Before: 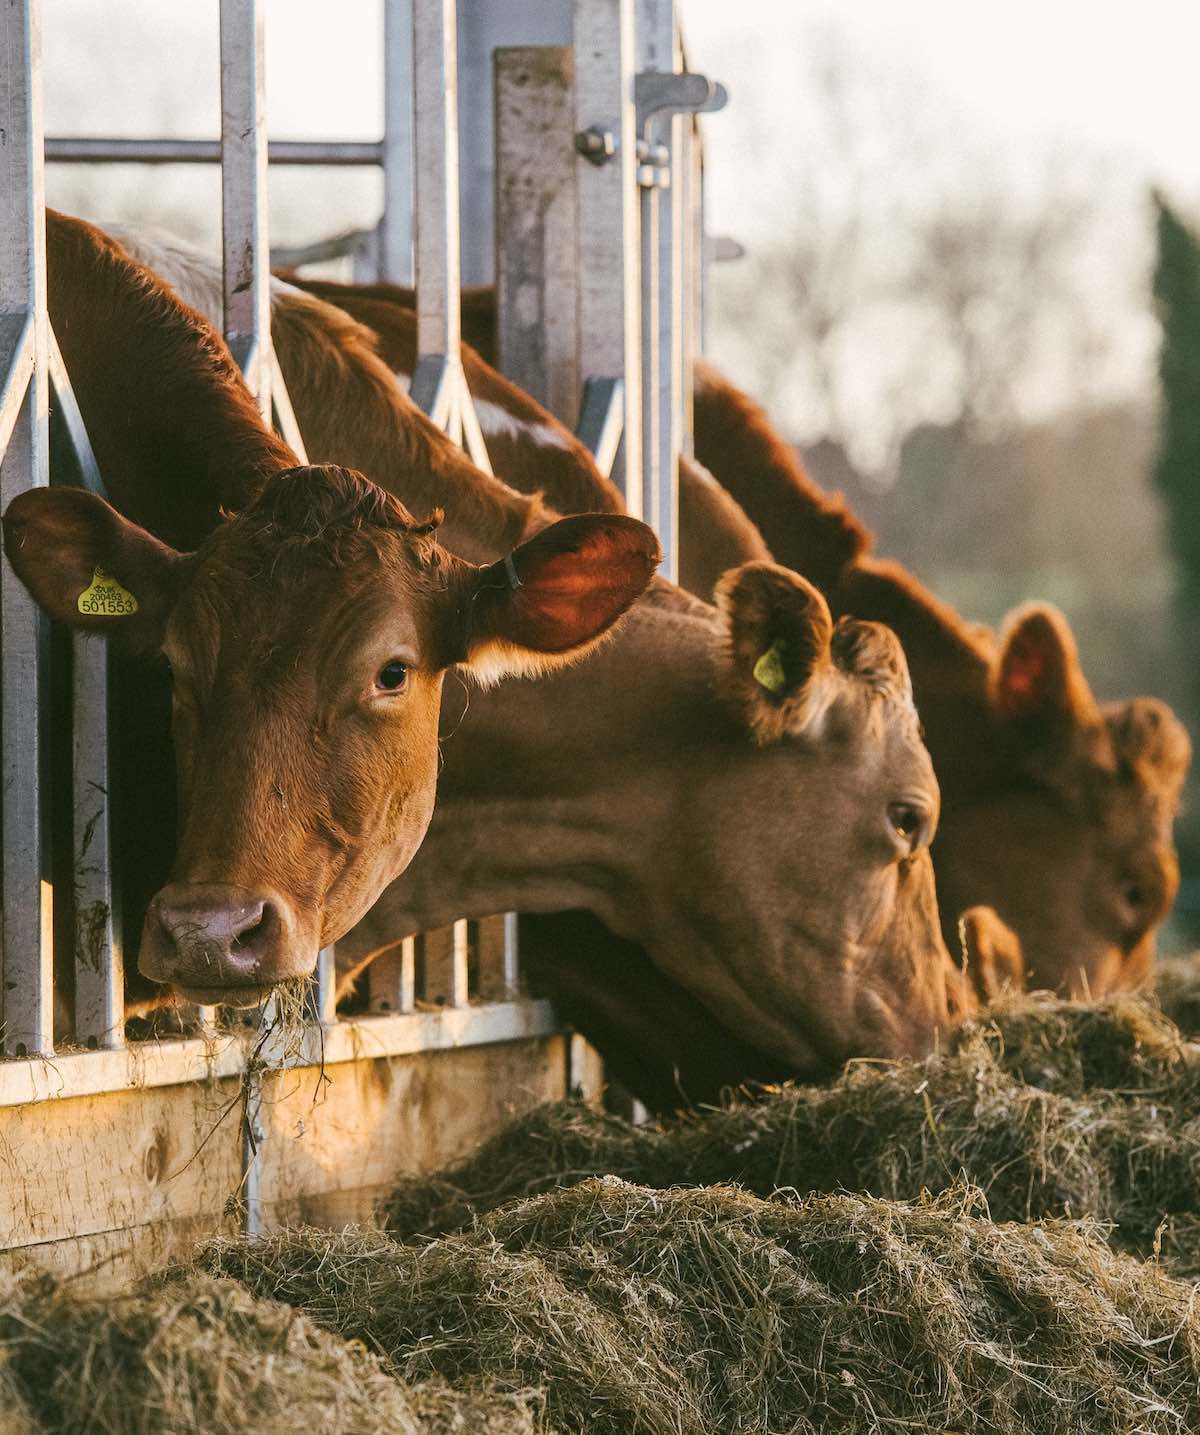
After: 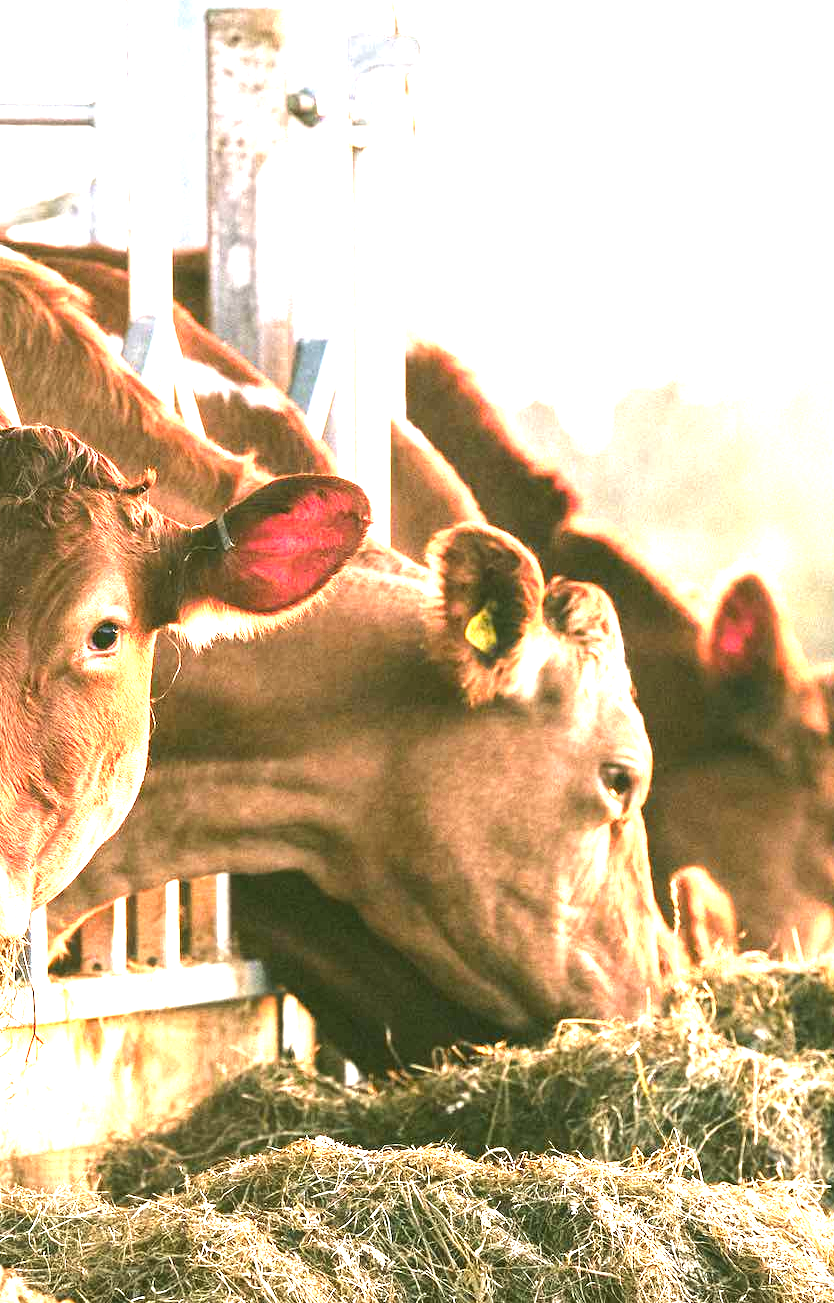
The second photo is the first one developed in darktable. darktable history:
crop and rotate: left 24.034%, top 2.838%, right 6.406%, bottom 6.299%
tone equalizer: -8 EV -0.417 EV, -7 EV -0.389 EV, -6 EV -0.333 EV, -5 EV -0.222 EV, -3 EV 0.222 EV, -2 EV 0.333 EV, -1 EV 0.389 EV, +0 EV 0.417 EV, edges refinement/feathering 500, mask exposure compensation -1.57 EV, preserve details no
exposure: exposure 2.04 EV, compensate highlight preservation false
color zones: curves: ch1 [(0.239, 0.552) (0.75, 0.5)]; ch2 [(0.25, 0.462) (0.749, 0.457)], mix 25.94%
